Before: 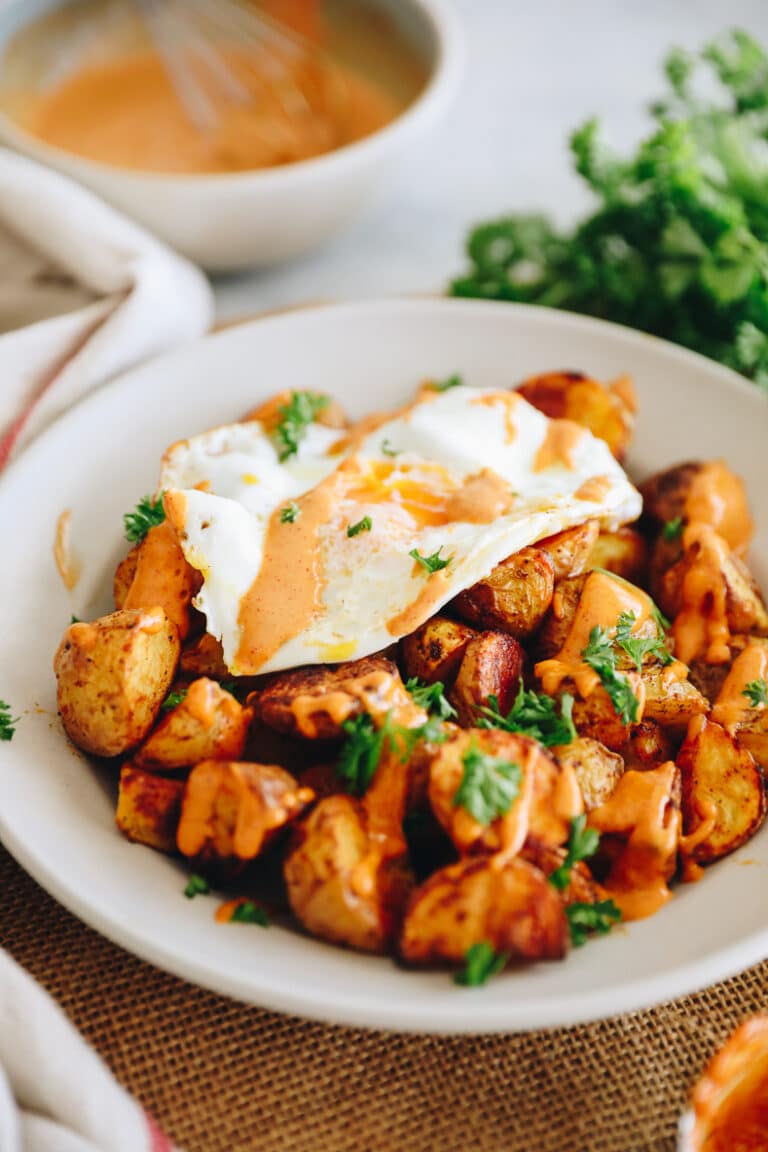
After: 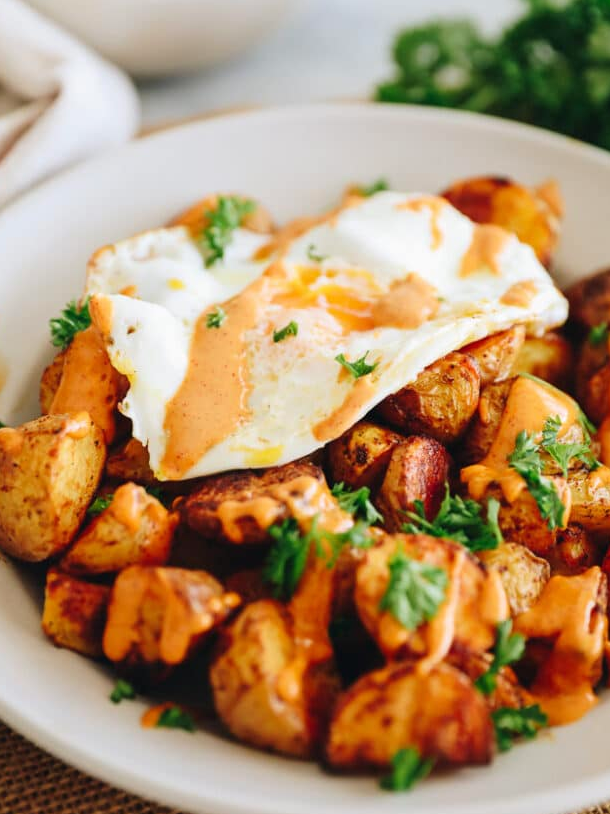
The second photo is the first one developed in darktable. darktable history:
crop: left 9.712%, top 16.928%, right 10.845%, bottom 12.332%
velvia: strength 10%
